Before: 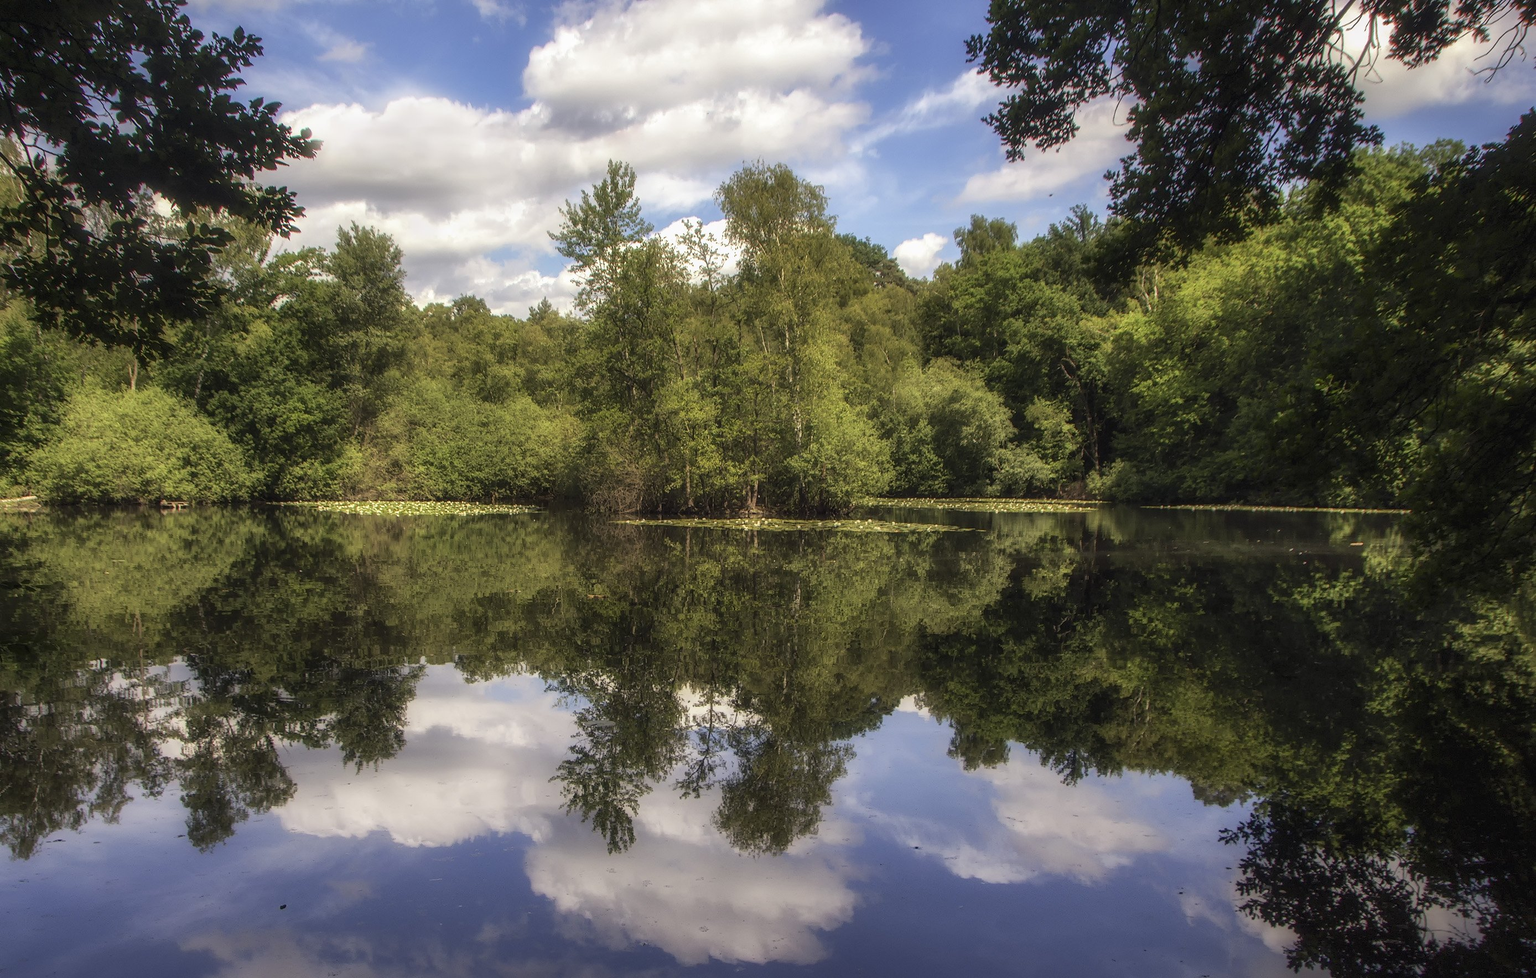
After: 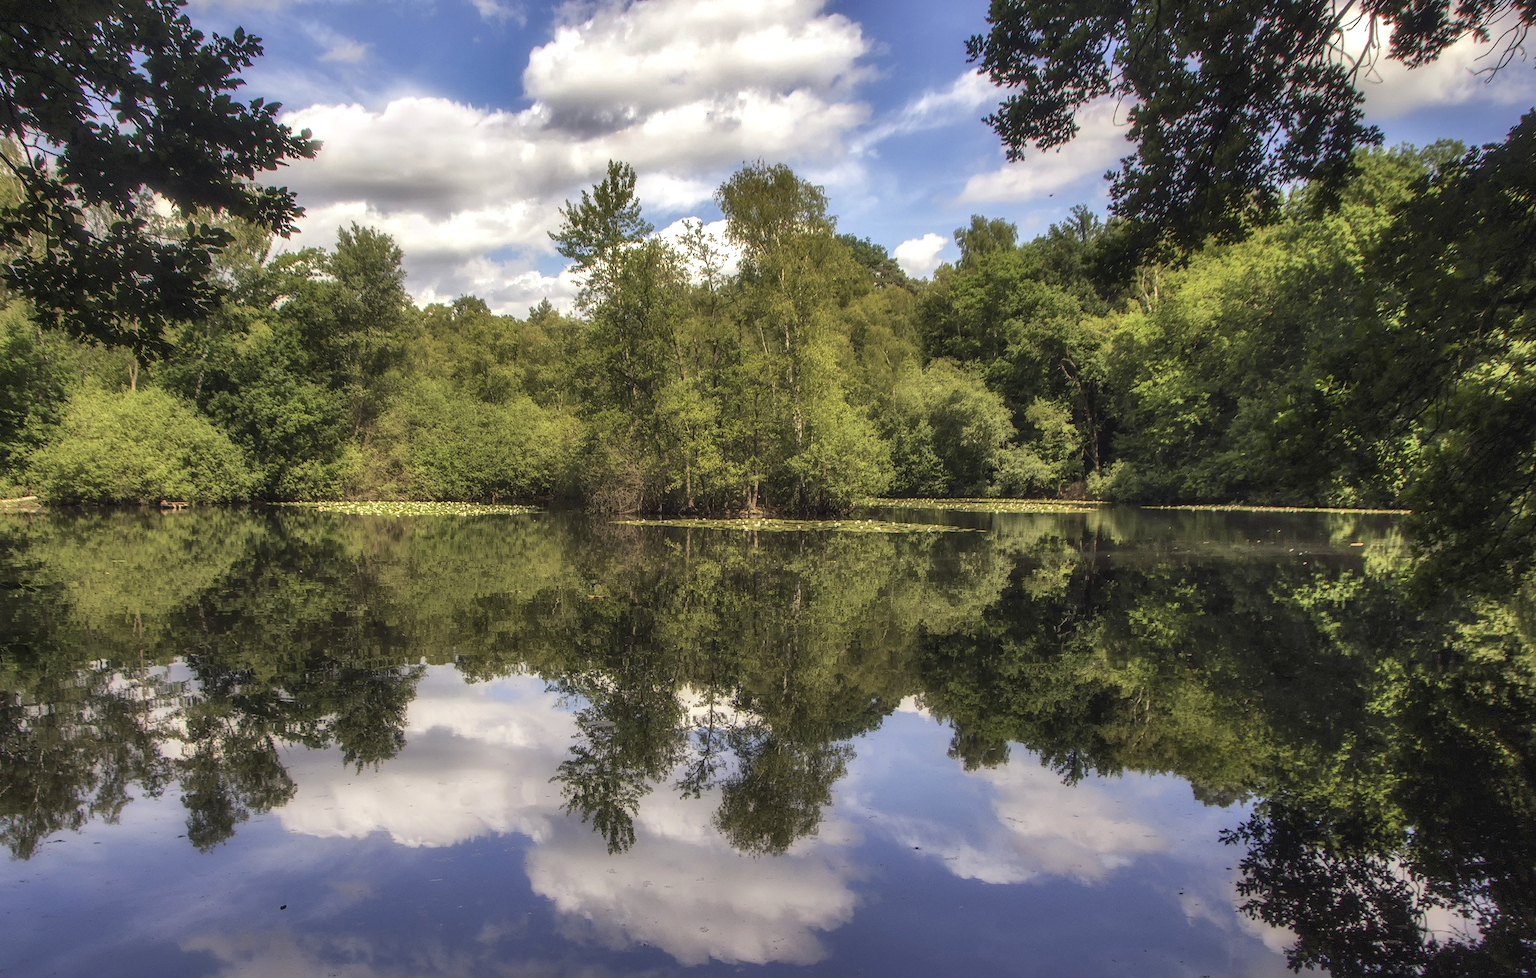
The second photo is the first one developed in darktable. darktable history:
exposure: exposure 0.176 EV, compensate exposure bias true, compensate highlight preservation false
shadows and highlights: soften with gaussian
